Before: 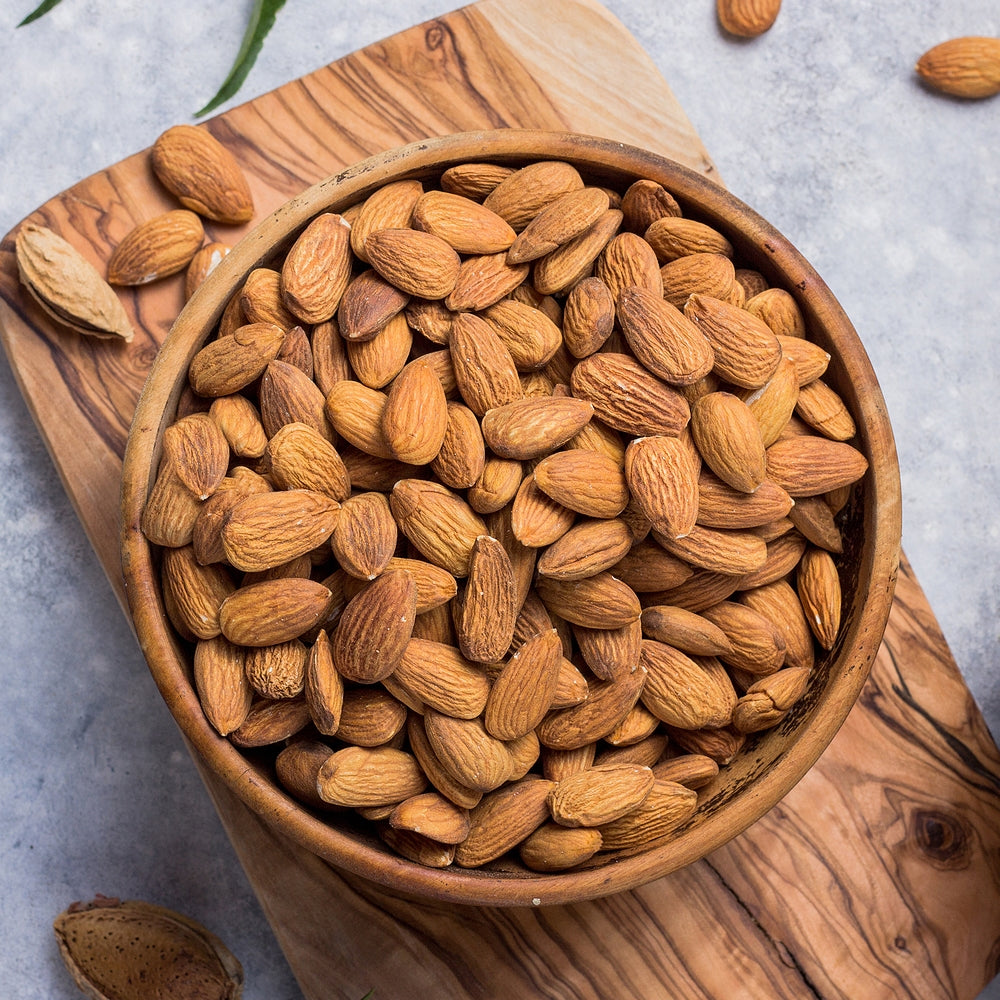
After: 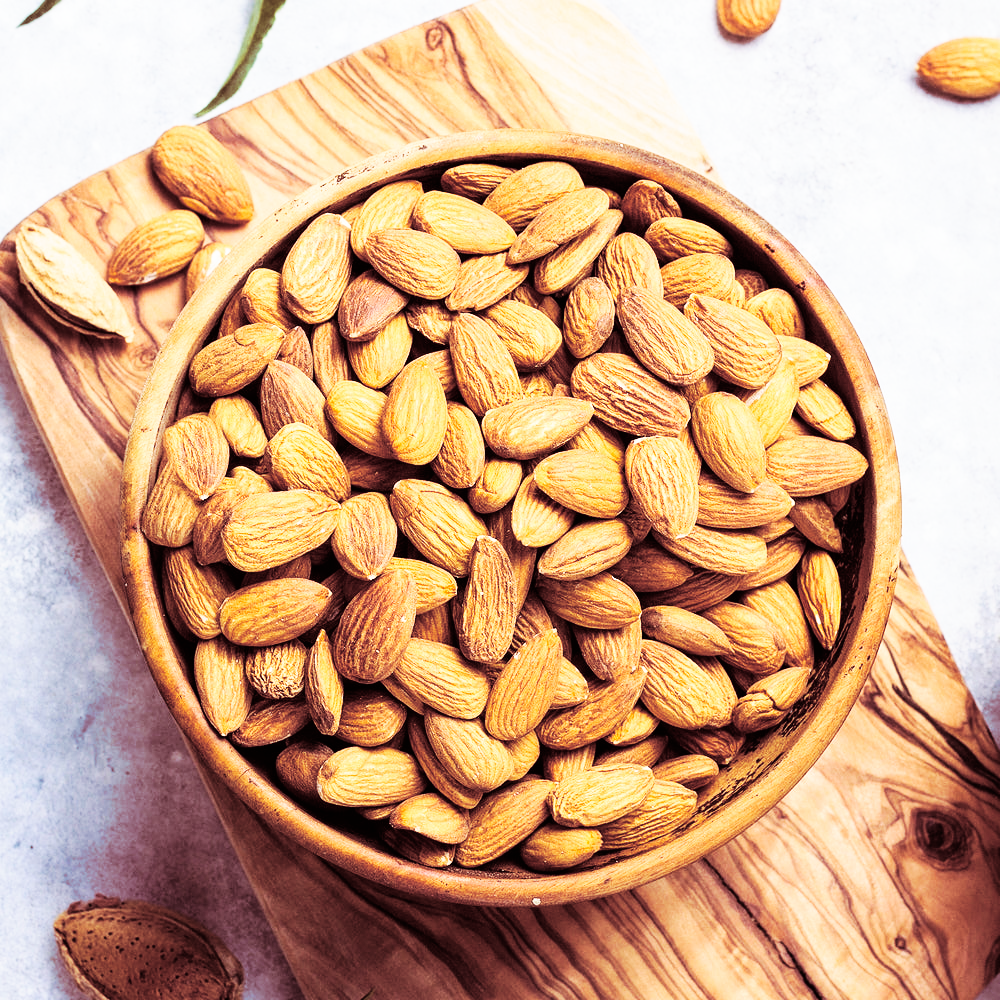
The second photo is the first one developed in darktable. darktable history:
split-toning: highlights › hue 187.2°, highlights › saturation 0.83, balance -68.05, compress 56.43%
base curve: curves: ch0 [(0, 0) (0.007, 0.004) (0.027, 0.03) (0.046, 0.07) (0.207, 0.54) (0.442, 0.872) (0.673, 0.972) (1, 1)], preserve colors none
